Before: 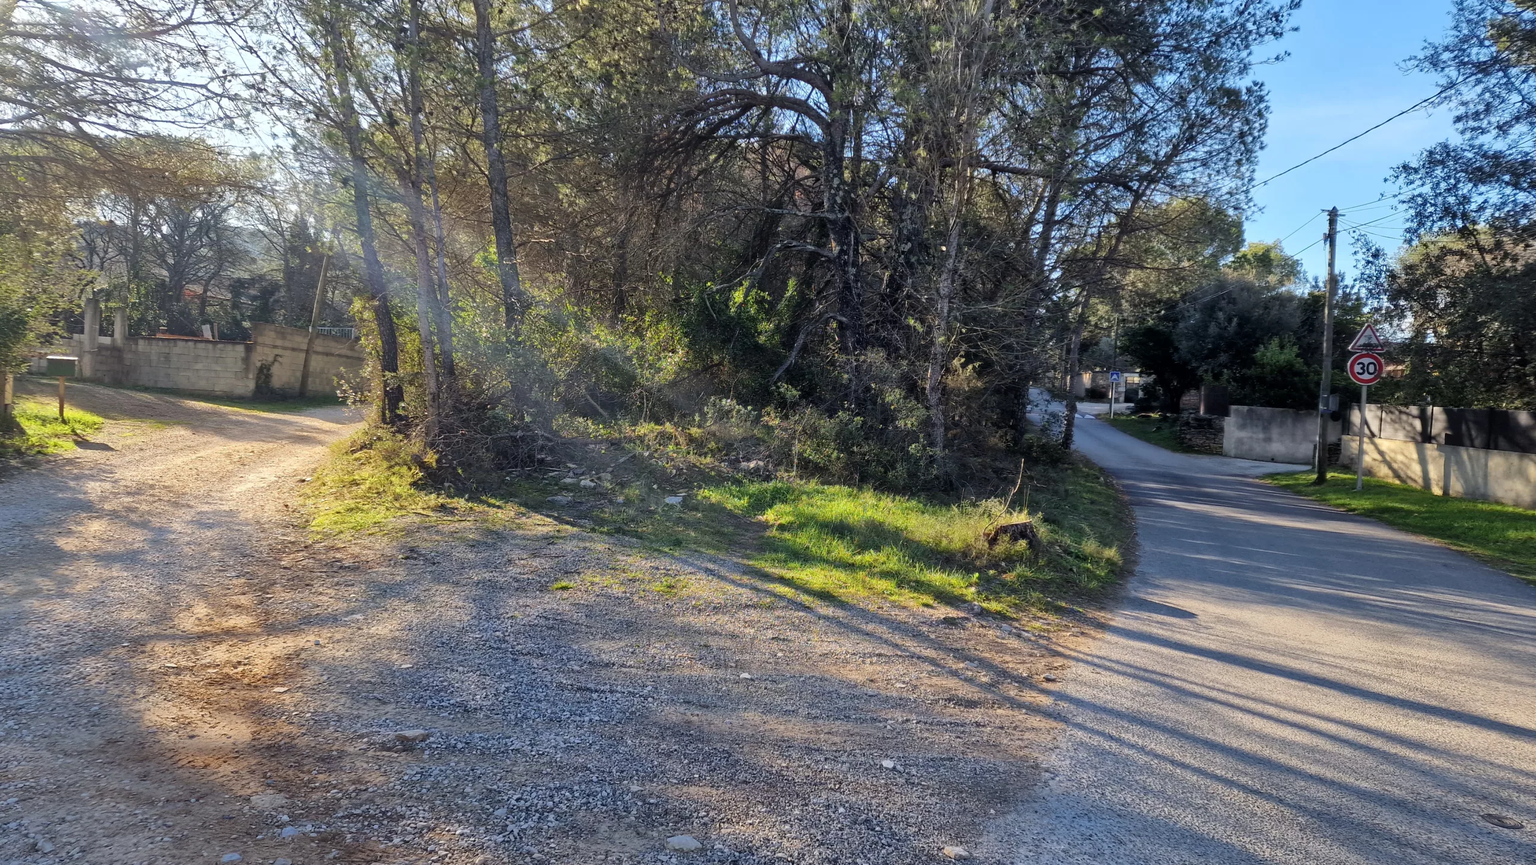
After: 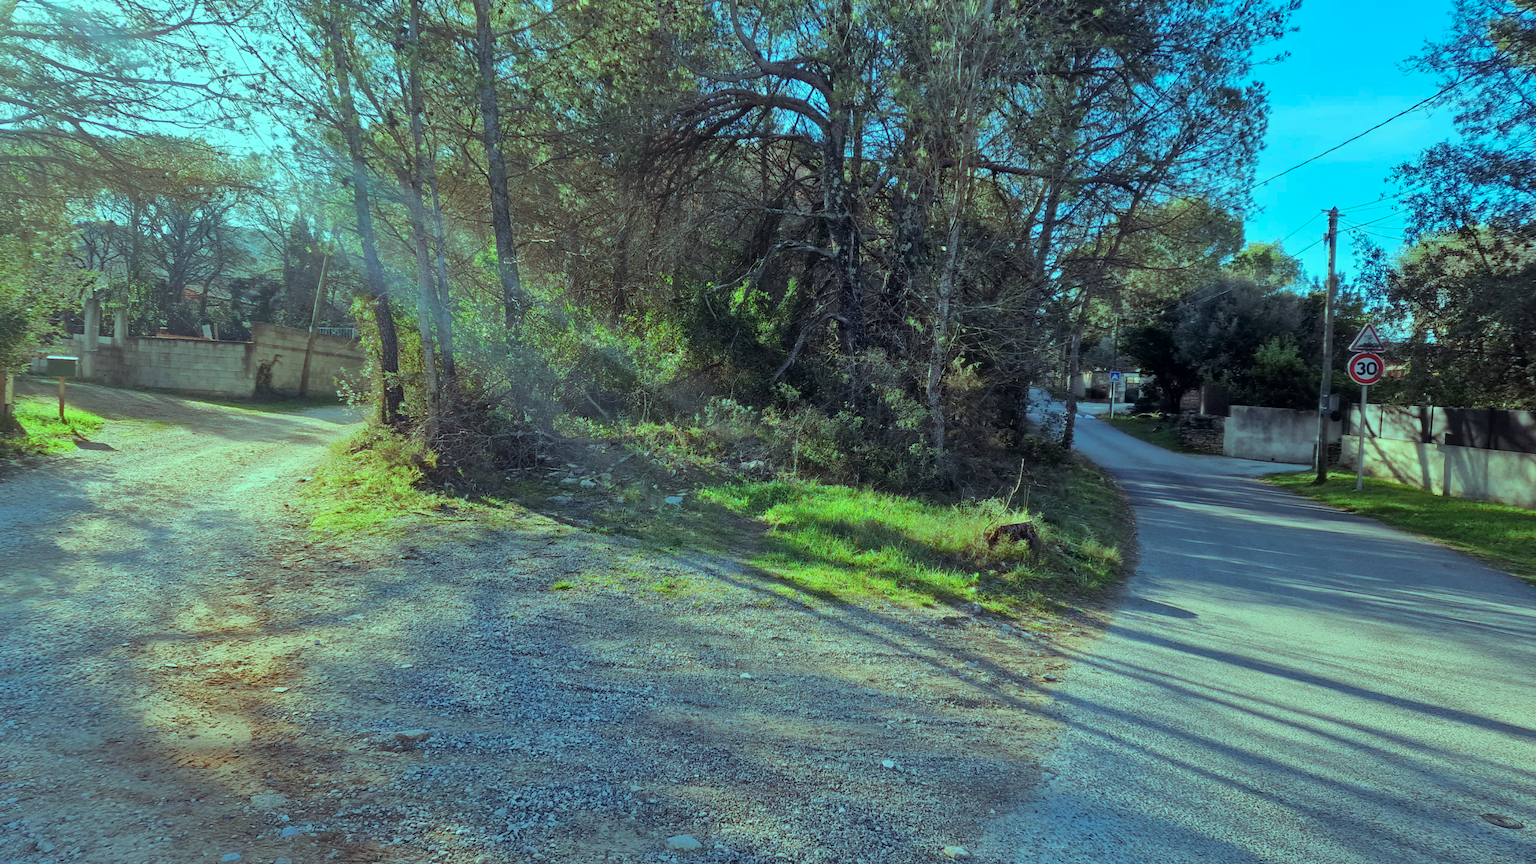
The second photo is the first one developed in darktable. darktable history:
color balance rgb: highlights gain › chroma 7.567%, highlights gain › hue 182.76°, perceptual saturation grading › global saturation 0.214%, contrast -9.742%
